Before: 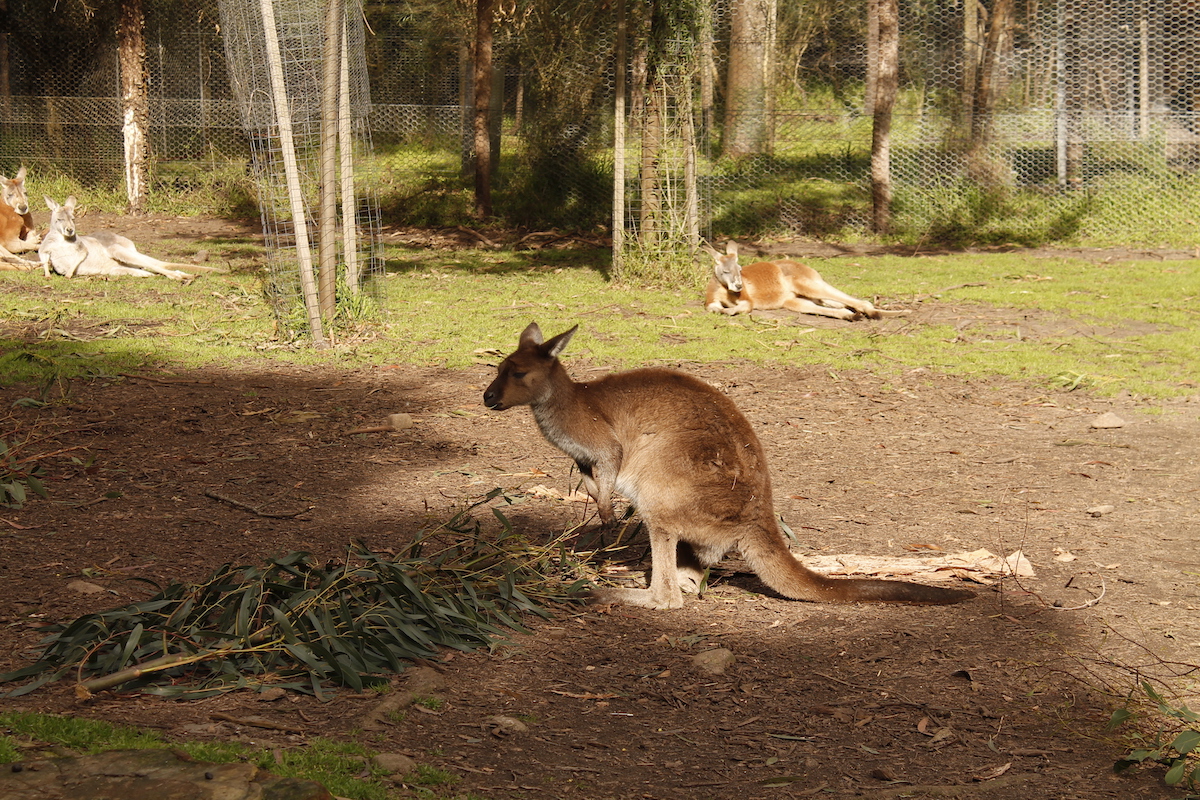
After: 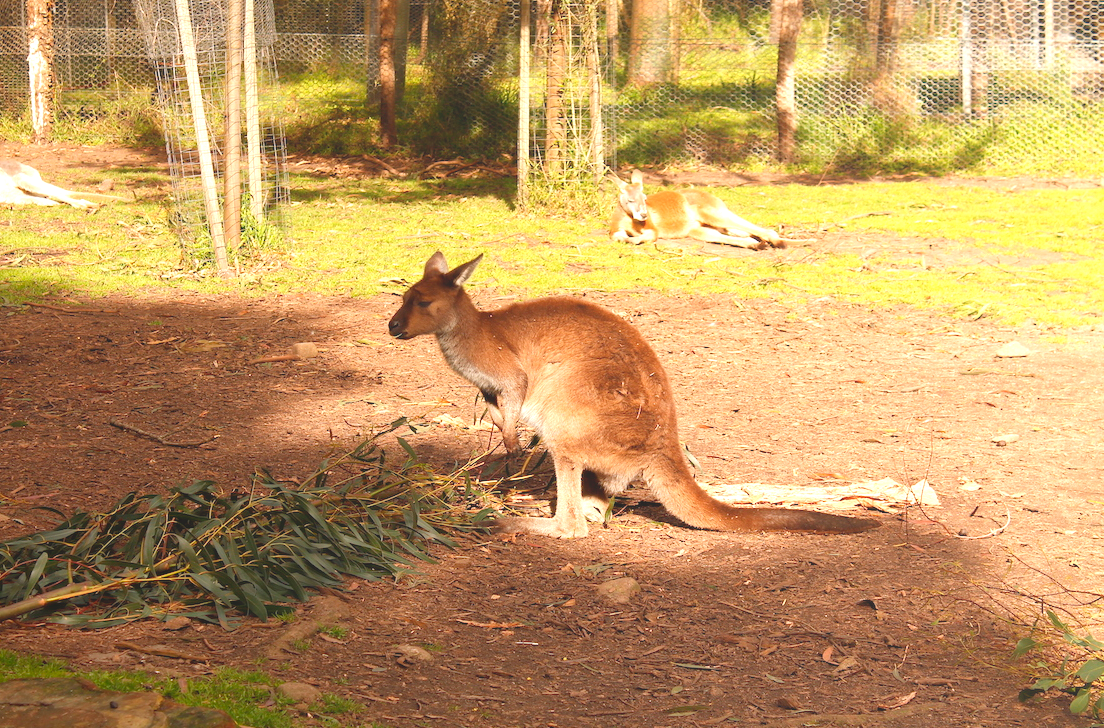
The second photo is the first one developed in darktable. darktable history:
exposure: black level correction 0, exposure 1.107 EV, compensate highlight preservation false
crop and rotate: left 7.986%, top 8.94%
color balance rgb: highlights gain › chroma 0.229%, highlights gain › hue 329.92°, perceptual saturation grading › global saturation -0.021%
local contrast: detail 70%
